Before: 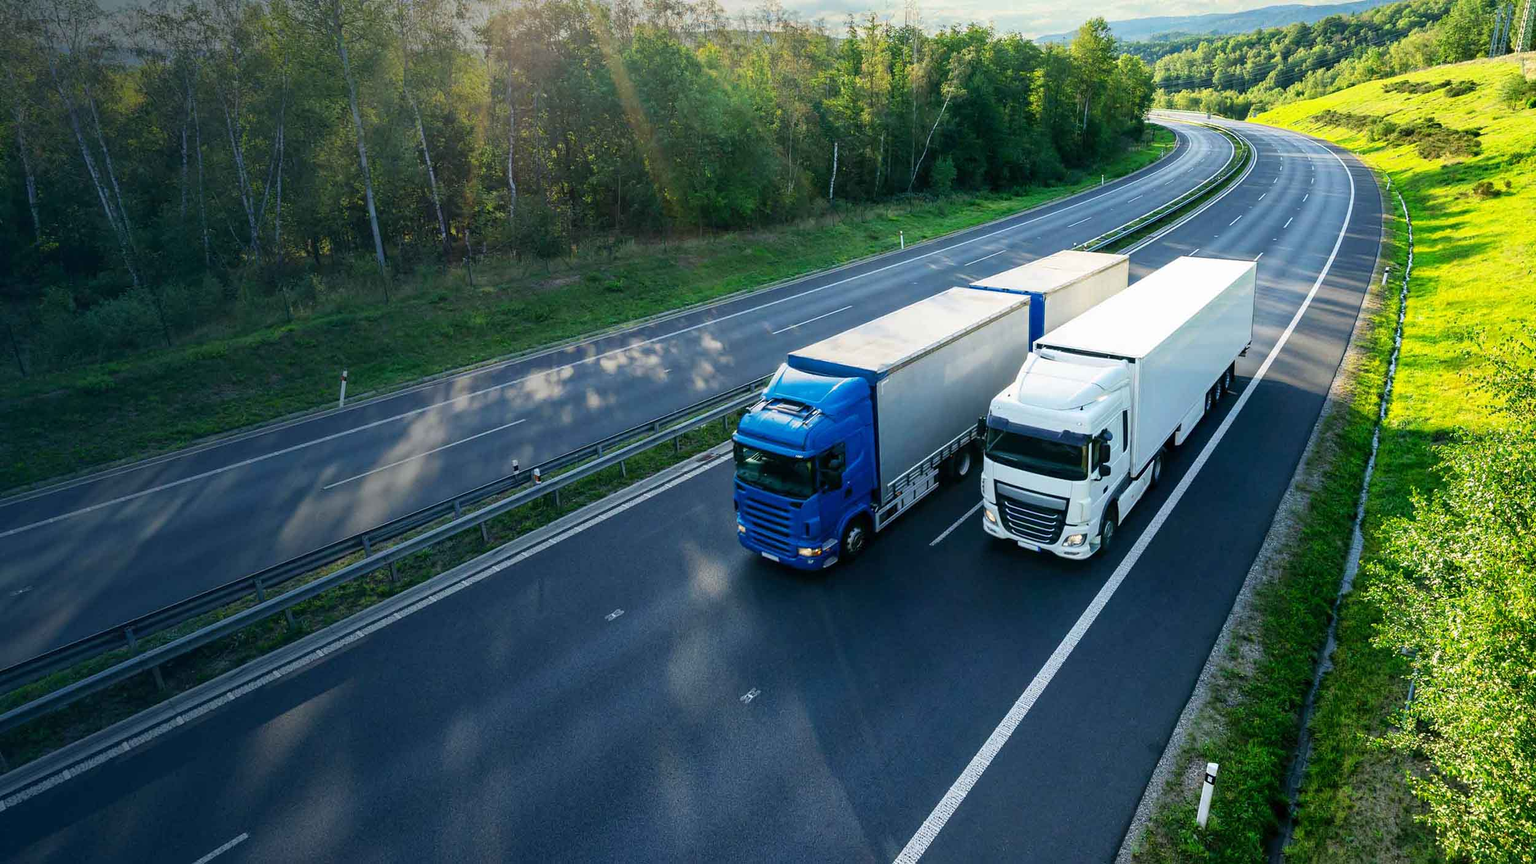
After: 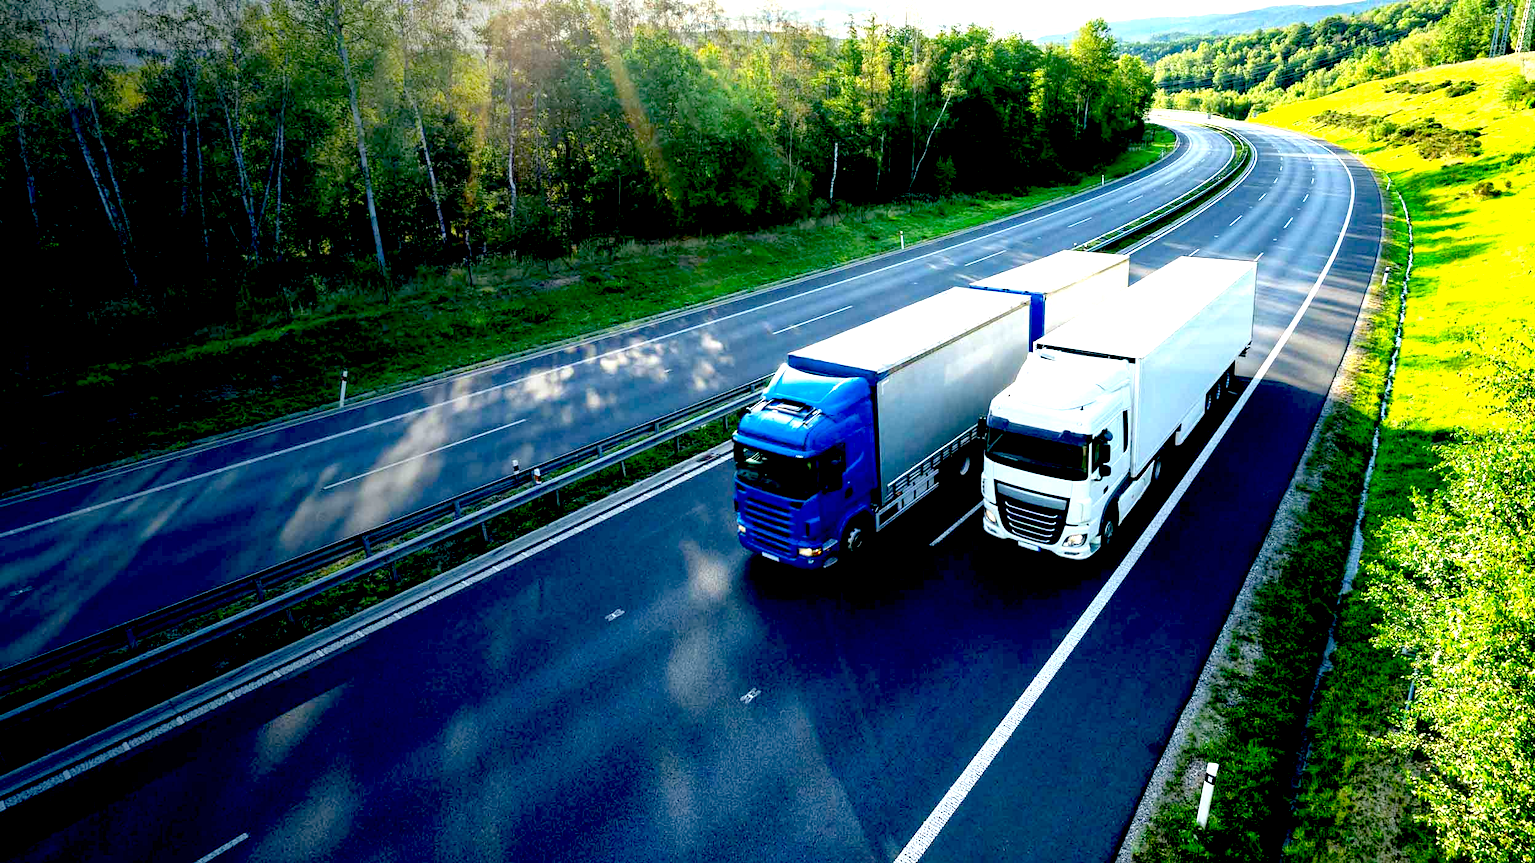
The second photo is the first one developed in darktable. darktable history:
exposure: black level correction 0.036, exposure 0.901 EV, compensate highlight preservation false
